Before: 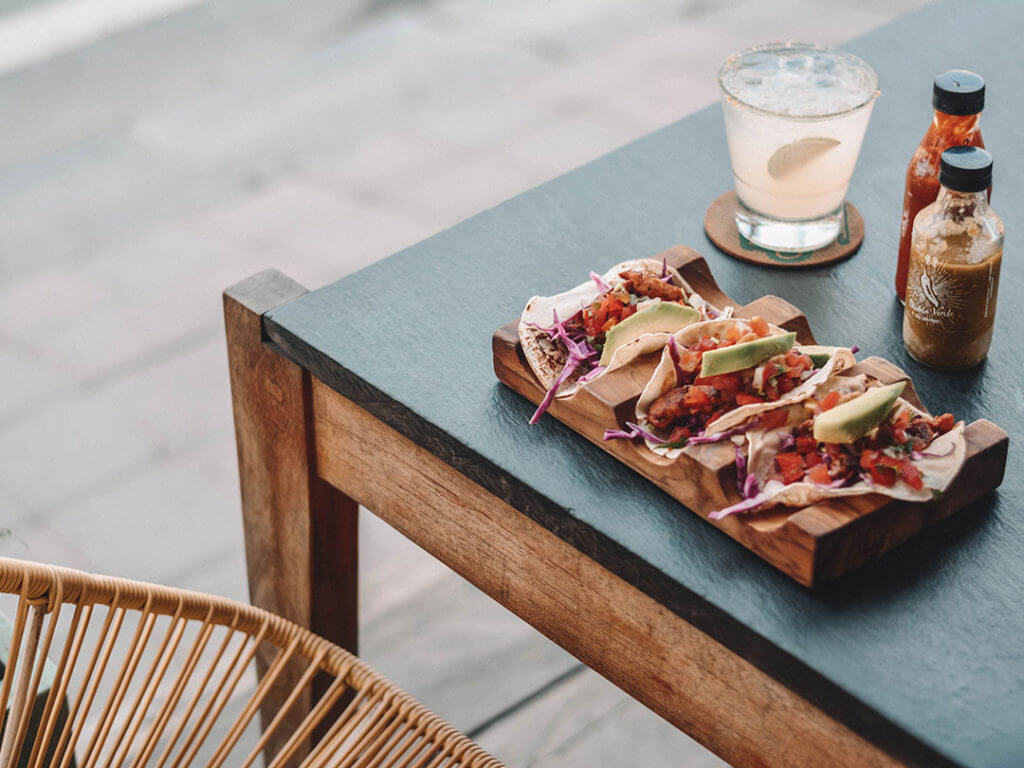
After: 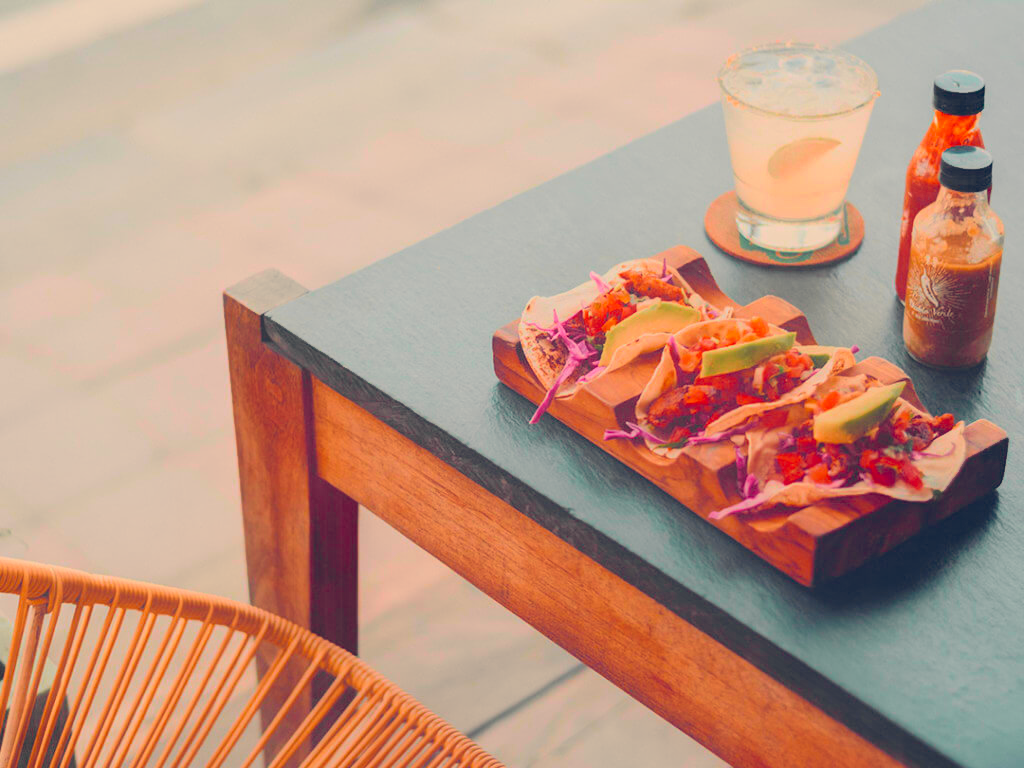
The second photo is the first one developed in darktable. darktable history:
shadows and highlights: radius 128.13, shadows 30.56, highlights -31.16, low approximation 0.01, soften with gaussian
local contrast: mode bilateral grid, contrast 99, coarseness 99, detail 89%, midtone range 0.2
contrast equalizer: y [[0.6 ×6], [0.55 ×6], [0 ×6], [0 ×6], [0 ×6]], mix -0.982
color balance rgb: power › chroma 0.24%, power › hue 63.07°, highlights gain › chroma 2.021%, highlights gain › hue 64.89°, global offset › chroma 0.253%, global offset › hue 256.93°, perceptual saturation grading › global saturation 29.617%
contrast brightness saturation: contrast -0.128
color calibration: x 0.335, y 0.349, temperature 5406.43 K
tone curve: curves: ch0 [(0, 0.013) (0.137, 0.121) (0.326, 0.386) (0.489, 0.573) (0.663, 0.749) (0.854, 0.897) (1, 0.974)]; ch1 [(0, 0) (0.366, 0.367) (0.475, 0.453) (0.494, 0.493) (0.504, 0.497) (0.544, 0.579) (0.562, 0.619) (0.622, 0.694) (1, 1)]; ch2 [(0, 0) (0.333, 0.346) (0.375, 0.375) (0.424, 0.43) (0.476, 0.492) (0.502, 0.503) (0.533, 0.541) (0.572, 0.615) (0.605, 0.656) (0.641, 0.709) (1, 1)], color space Lab, independent channels, preserve colors none
